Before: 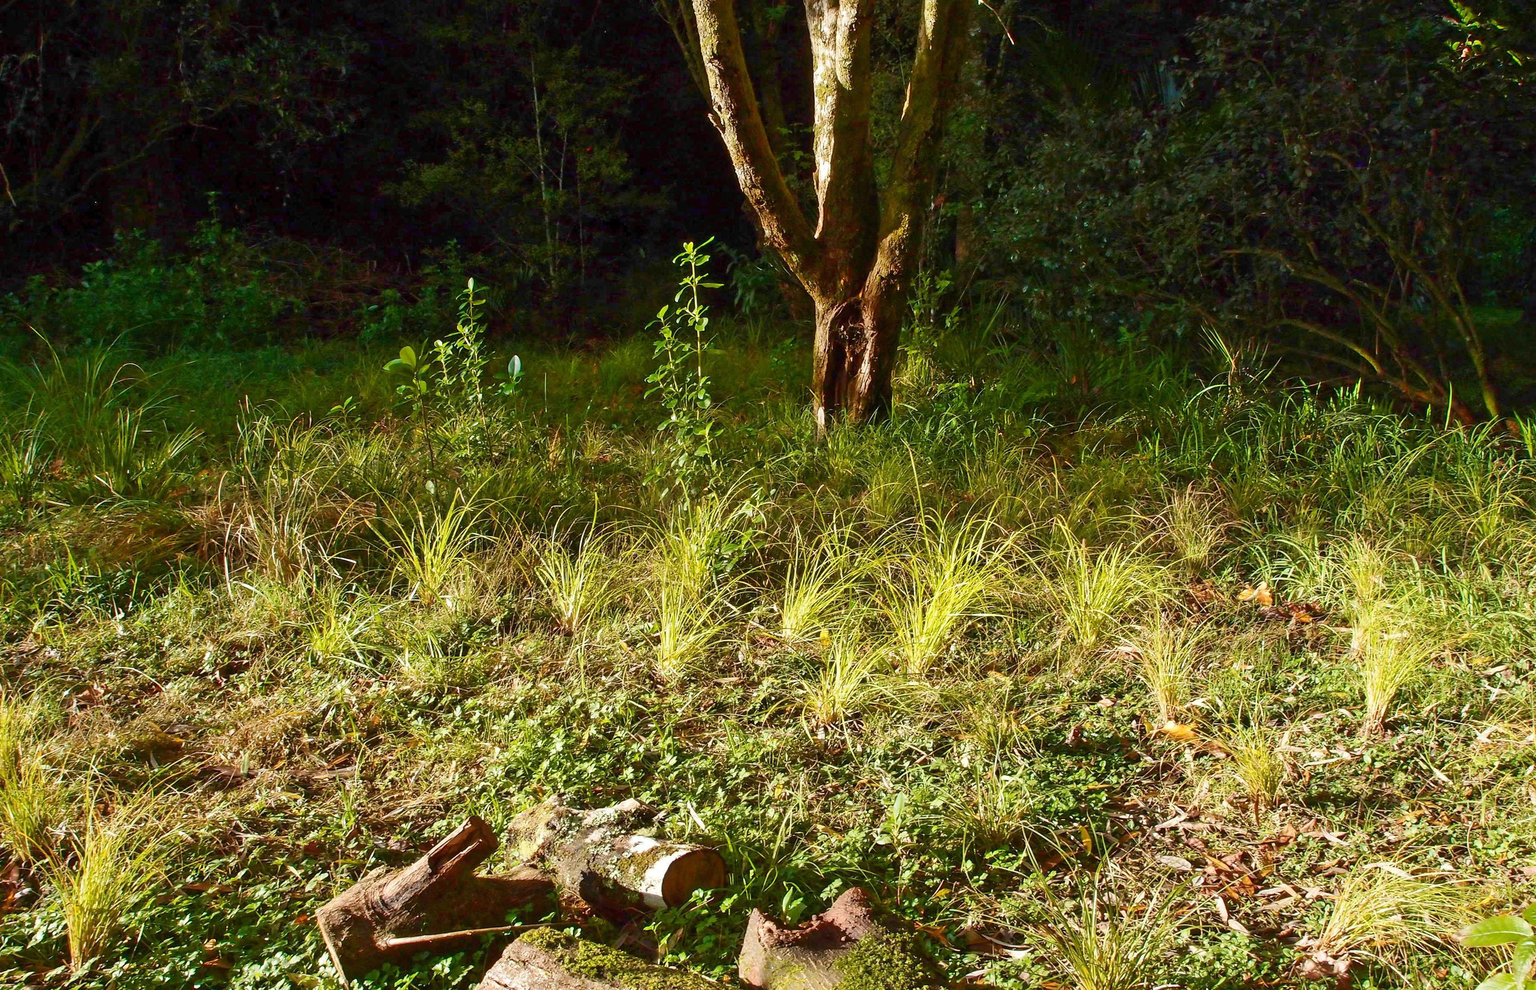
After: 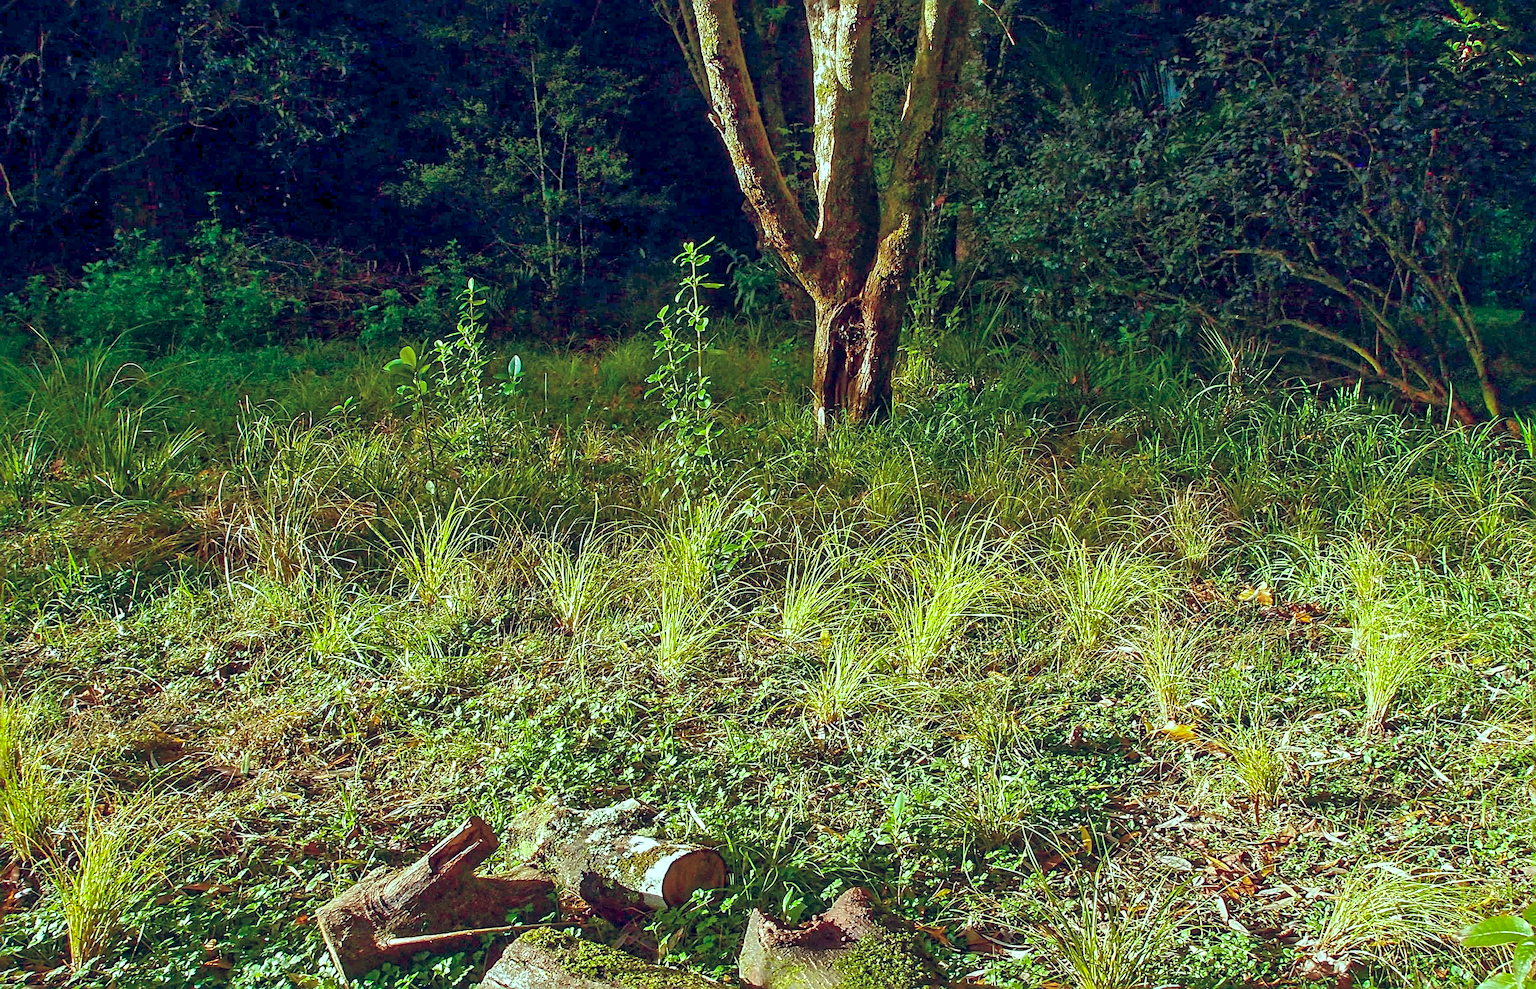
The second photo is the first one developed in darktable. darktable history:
shadows and highlights: on, module defaults
sharpen: radius 3.012, amount 0.757
local contrast: detail 130%
color balance rgb: shadows lift › chroma 2.062%, shadows lift › hue 221.79°, highlights gain › chroma 4.008%, highlights gain › hue 198.74°, global offset › chroma 0.136%, global offset › hue 254.22°, linear chroma grading › global chroma 9.786%, perceptual saturation grading › global saturation 0.647%
